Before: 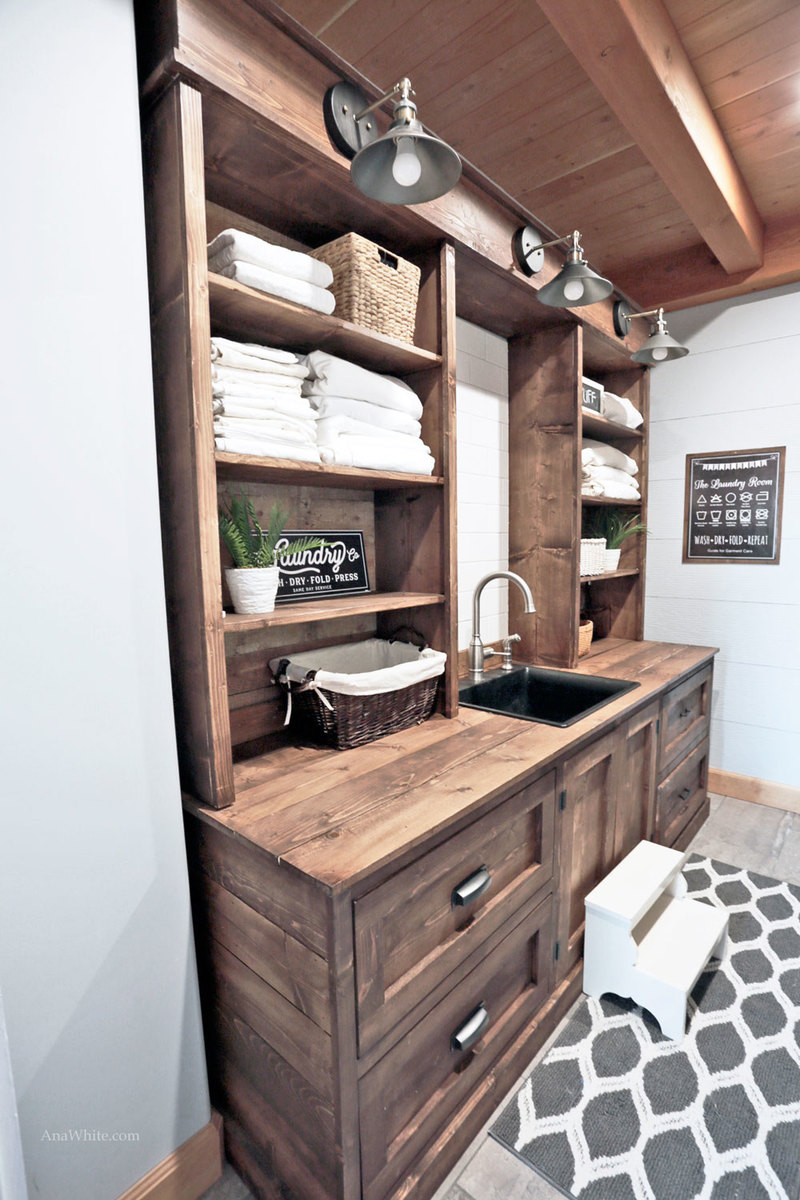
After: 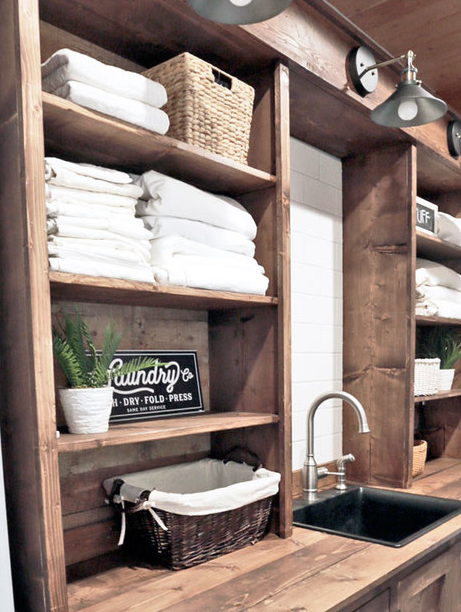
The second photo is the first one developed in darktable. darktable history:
crop: left 20.873%, top 15.054%, right 21.497%, bottom 33.884%
